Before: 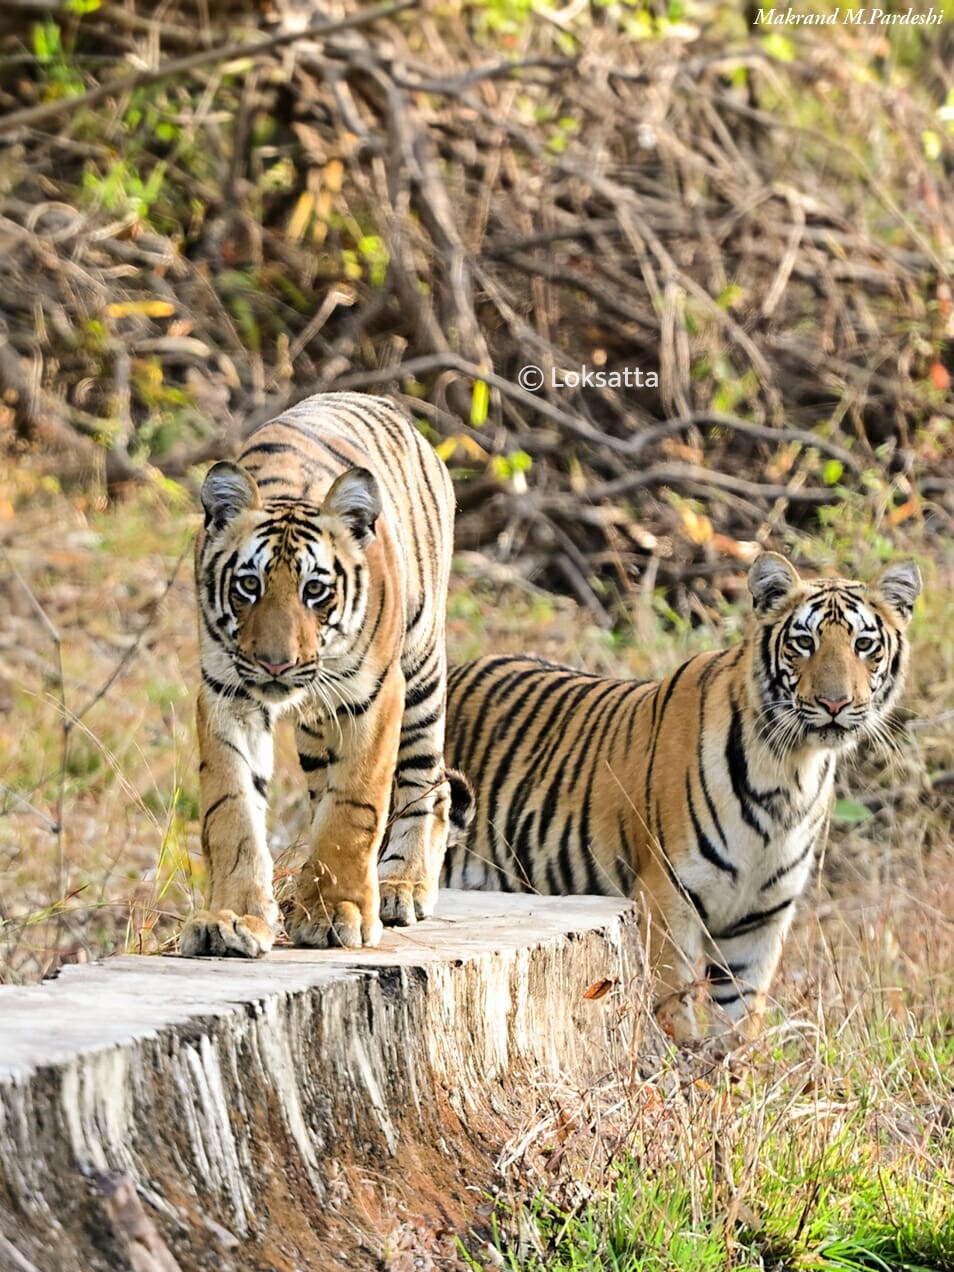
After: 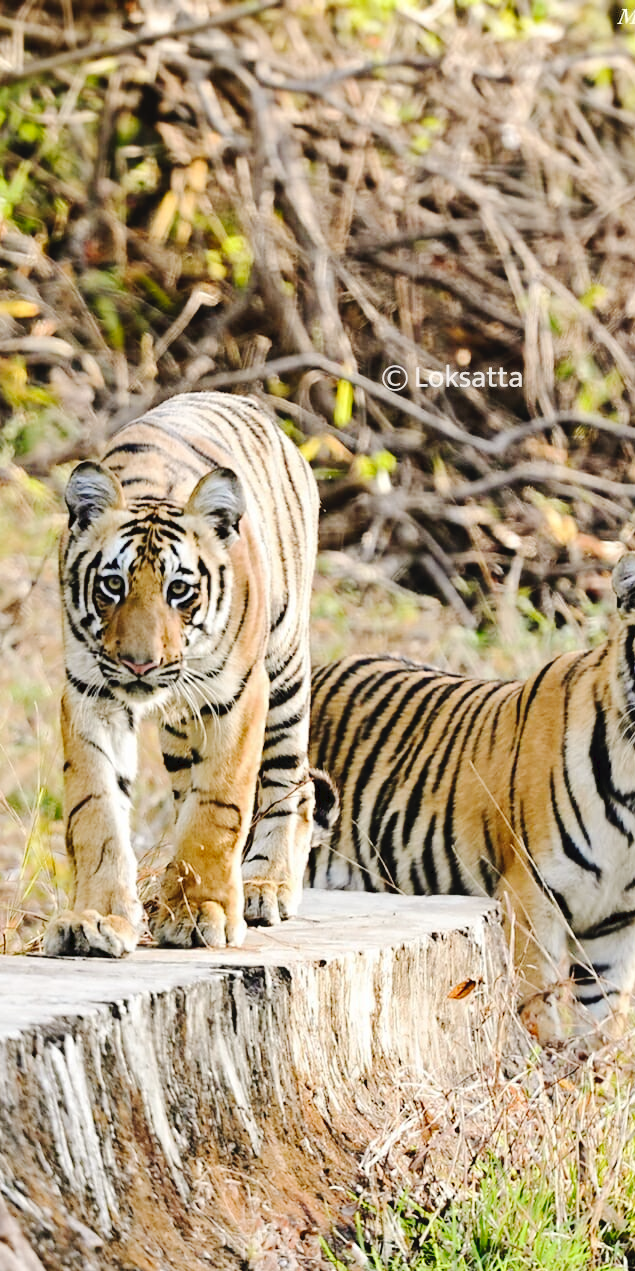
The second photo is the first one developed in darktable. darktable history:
crop and rotate: left 14.405%, right 18.935%
tone curve: curves: ch0 [(0, 0) (0.003, 0.034) (0.011, 0.038) (0.025, 0.046) (0.044, 0.054) (0.069, 0.06) (0.1, 0.079) (0.136, 0.114) (0.177, 0.151) (0.224, 0.213) (0.277, 0.293) (0.335, 0.385) (0.399, 0.482) (0.468, 0.578) (0.543, 0.655) (0.623, 0.724) (0.709, 0.786) (0.801, 0.854) (0.898, 0.922) (1, 1)], preserve colors none
